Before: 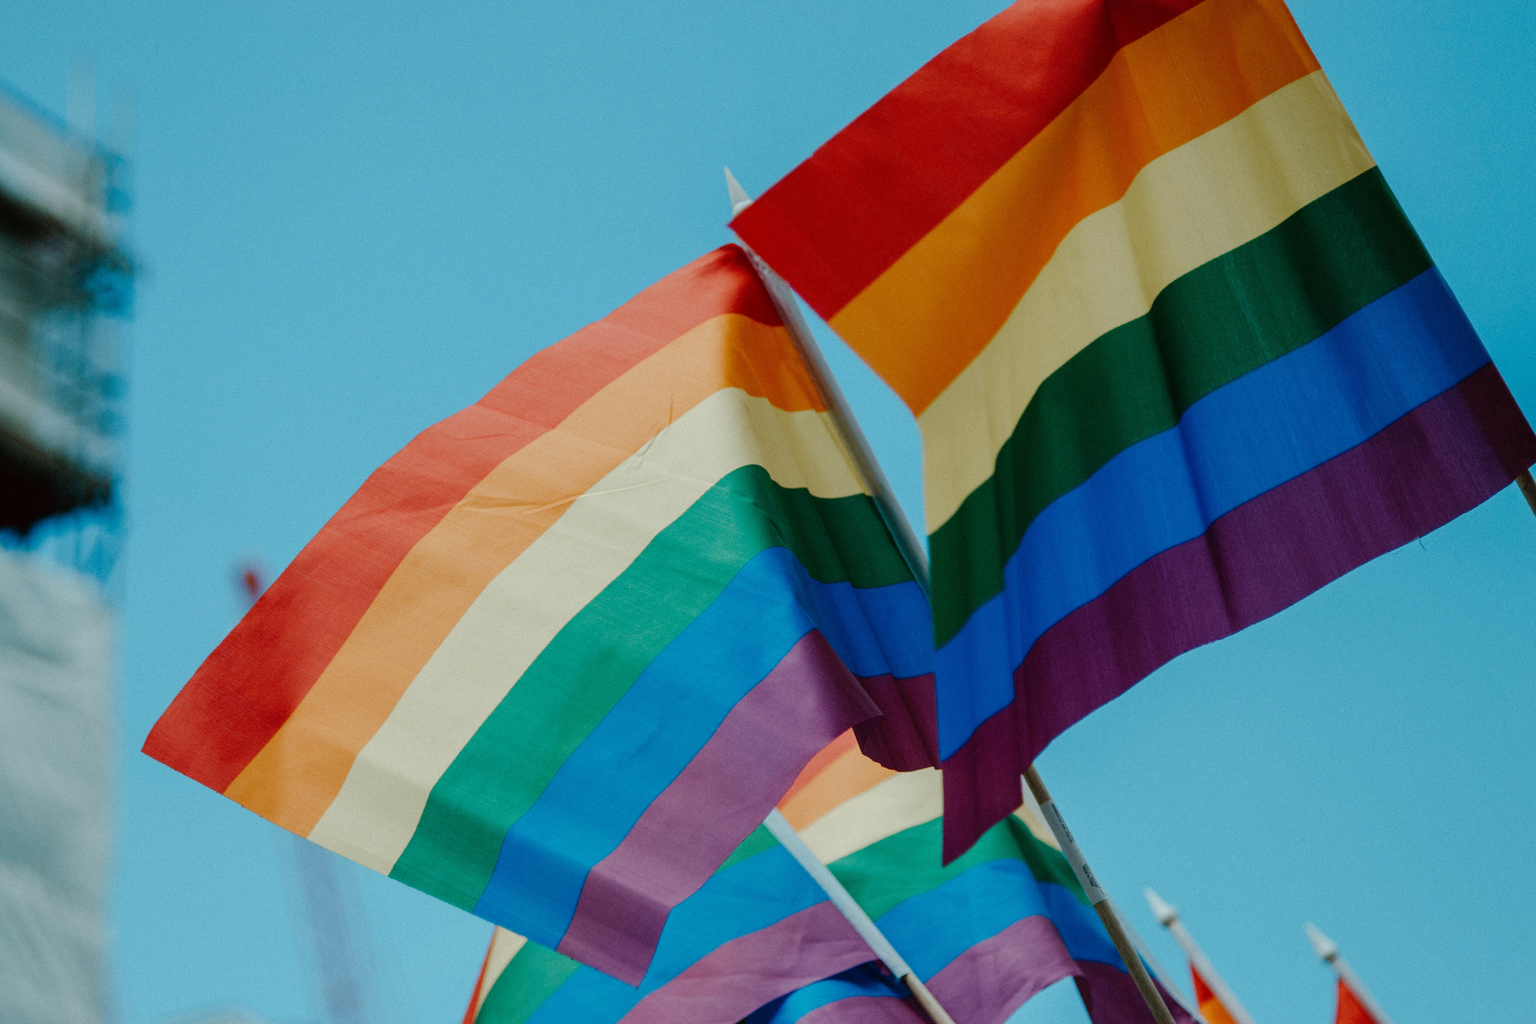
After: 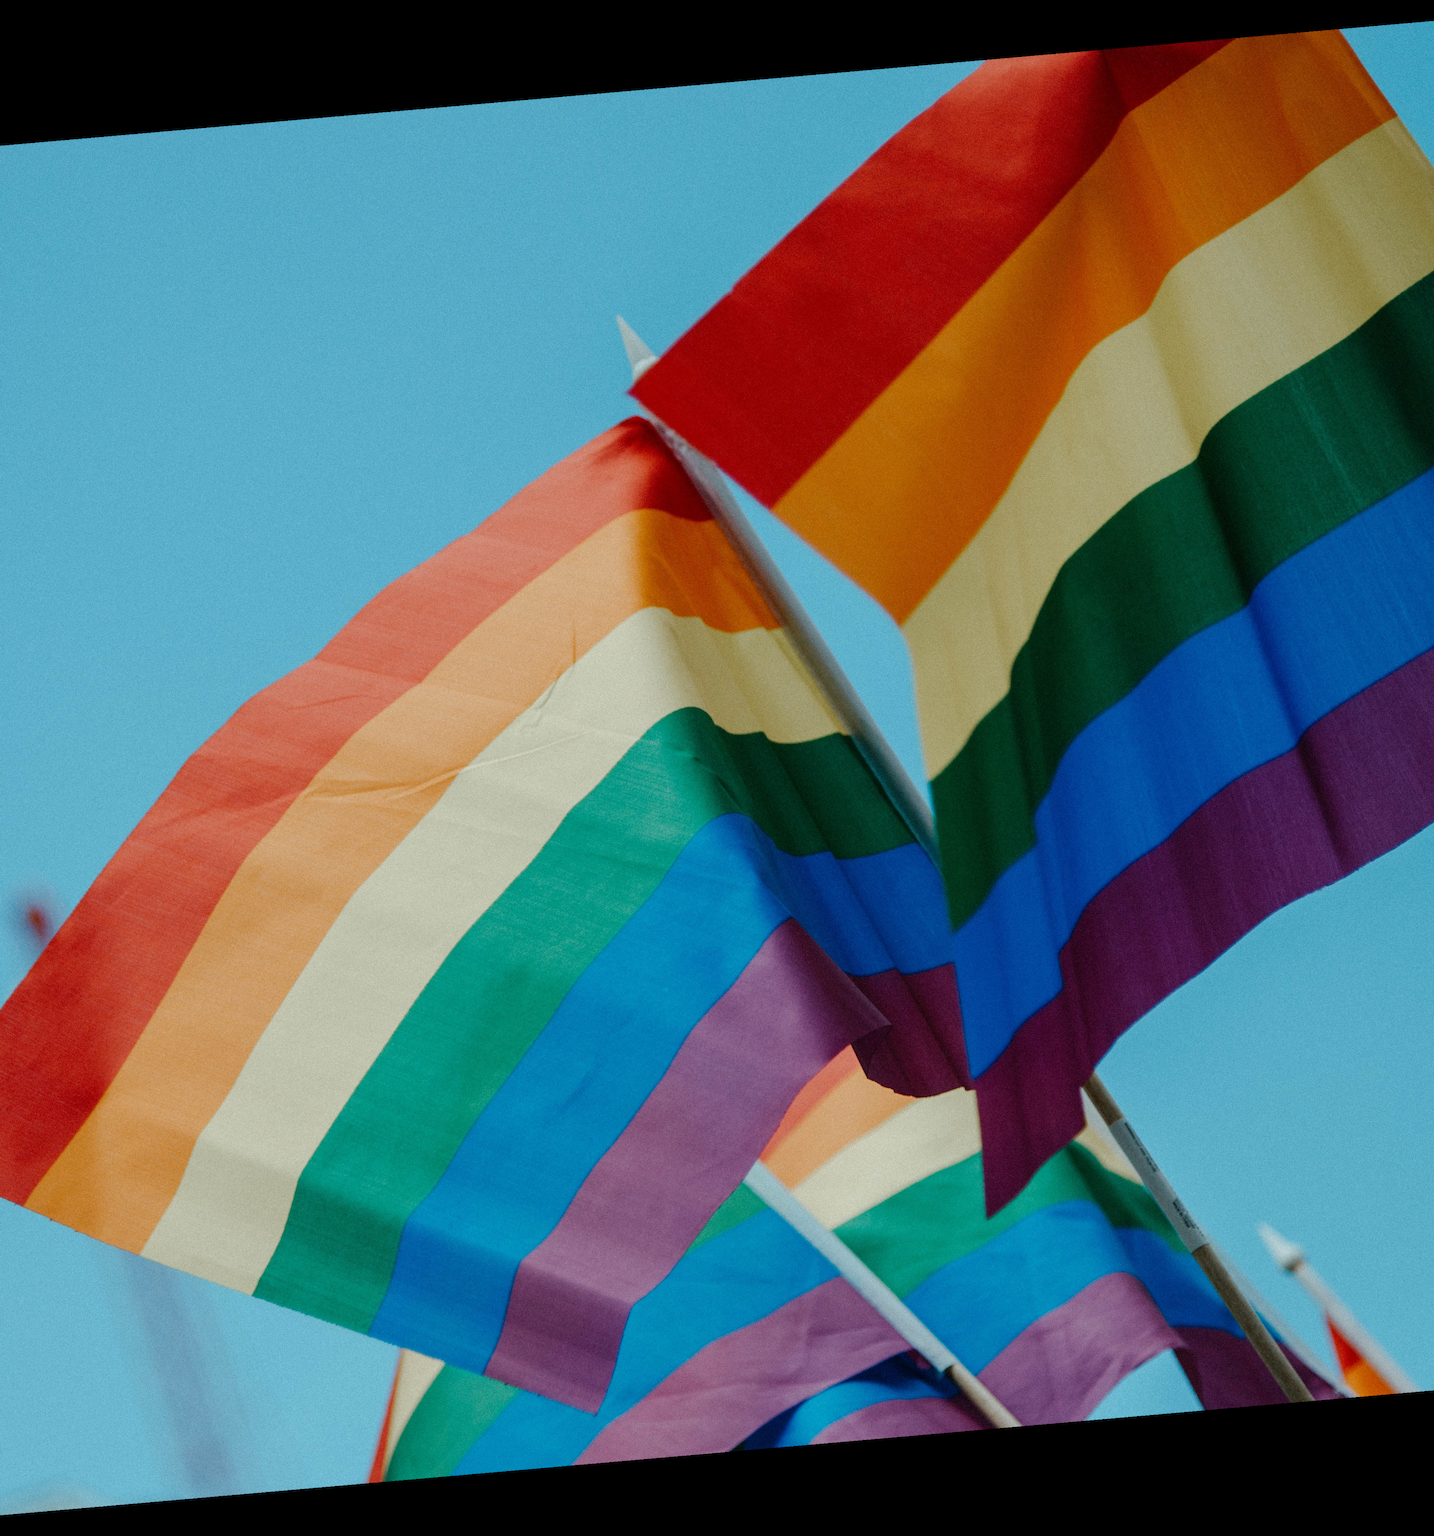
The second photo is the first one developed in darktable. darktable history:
crop: left 16.899%, right 16.556%
rotate and perspective: rotation -4.98°, automatic cropping off
